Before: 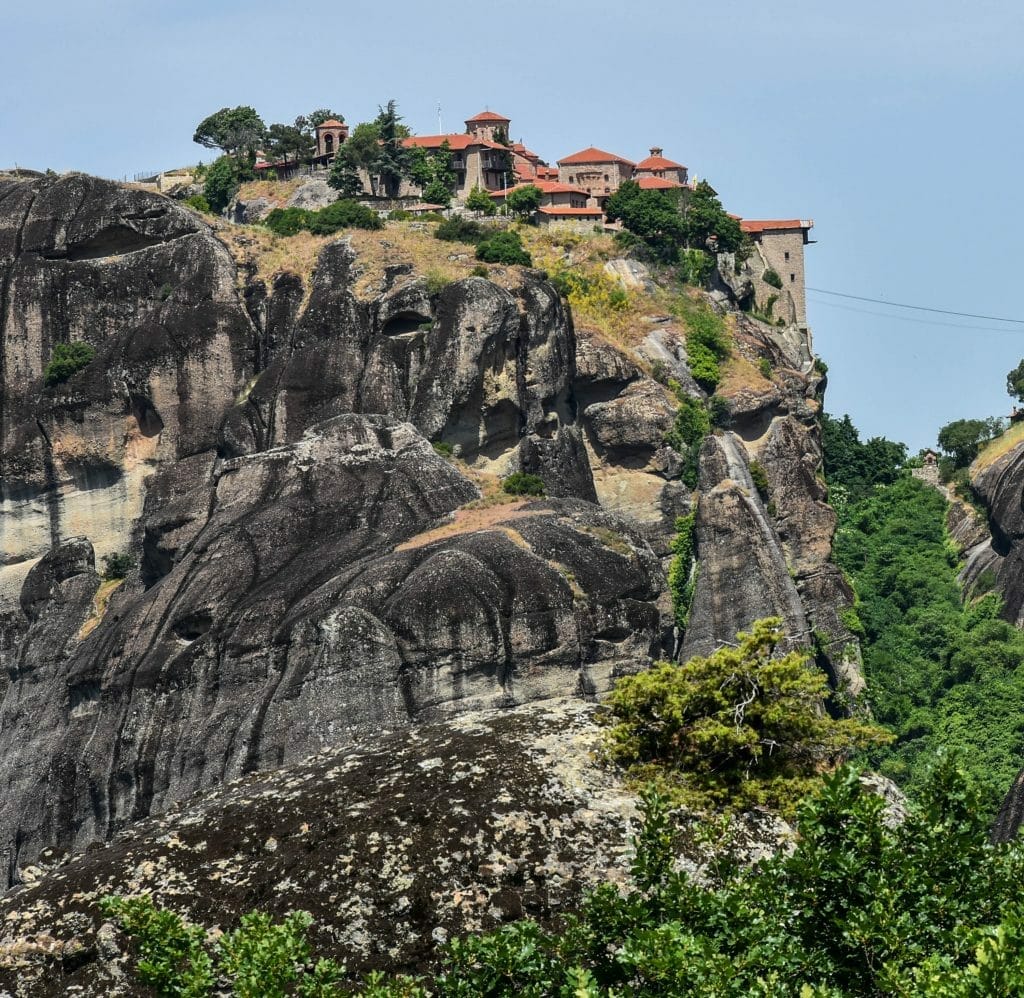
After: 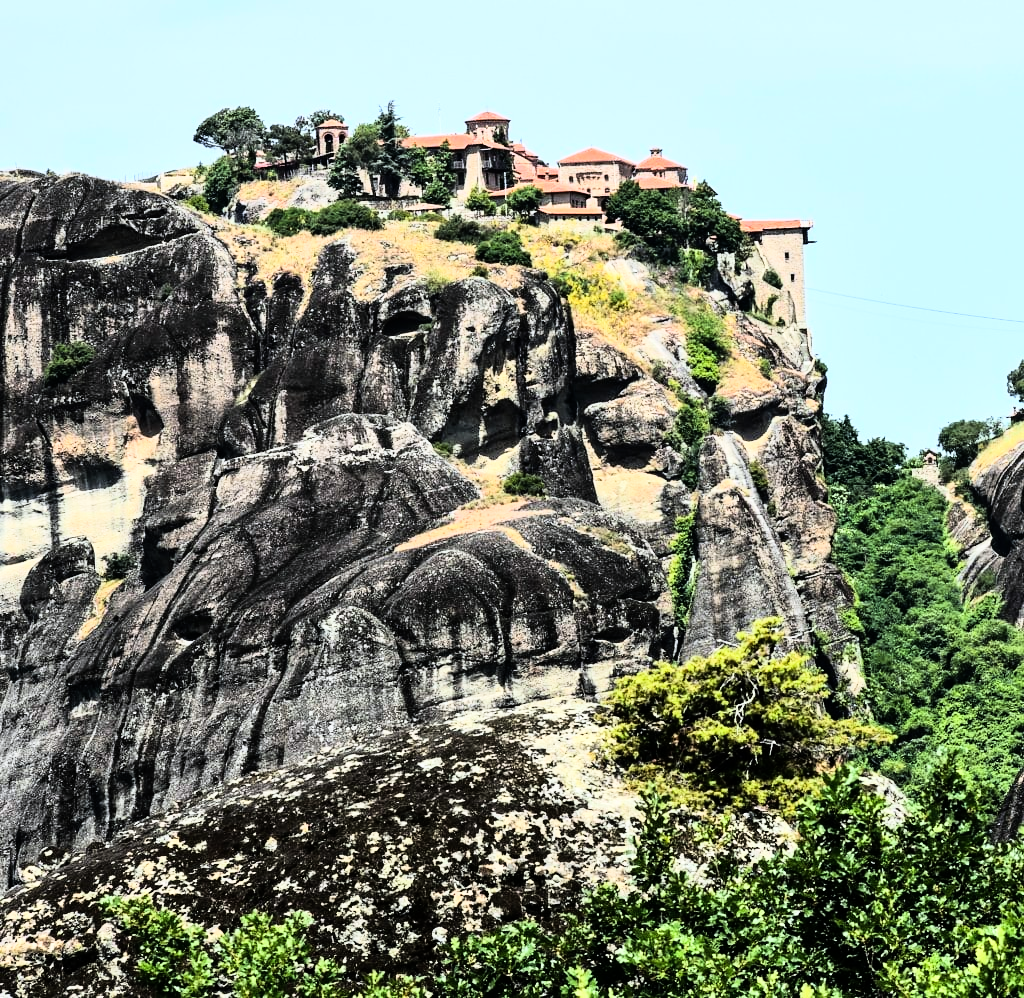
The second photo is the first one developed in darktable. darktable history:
rgb curve: curves: ch0 [(0, 0) (0.21, 0.15) (0.24, 0.21) (0.5, 0.75) (0.75, 0.96) (0.89, 0.99) (1, 1)]; ch1 [(0, 0.02) (0.21, 0.13) (0.25, 0.2) (0.5, 0.67) (0.75, 0.9) (0.89, 0.97) (1, 1)]; ch2 [(0, 0.02) (0.21, 0.13) (0.25, 0.2) (0.5, 0.67) (0.75, 0.9) (0.89, 0.97) (1, 1)], compensate middle gray true
white balance: red 0.988, blue 1.017
